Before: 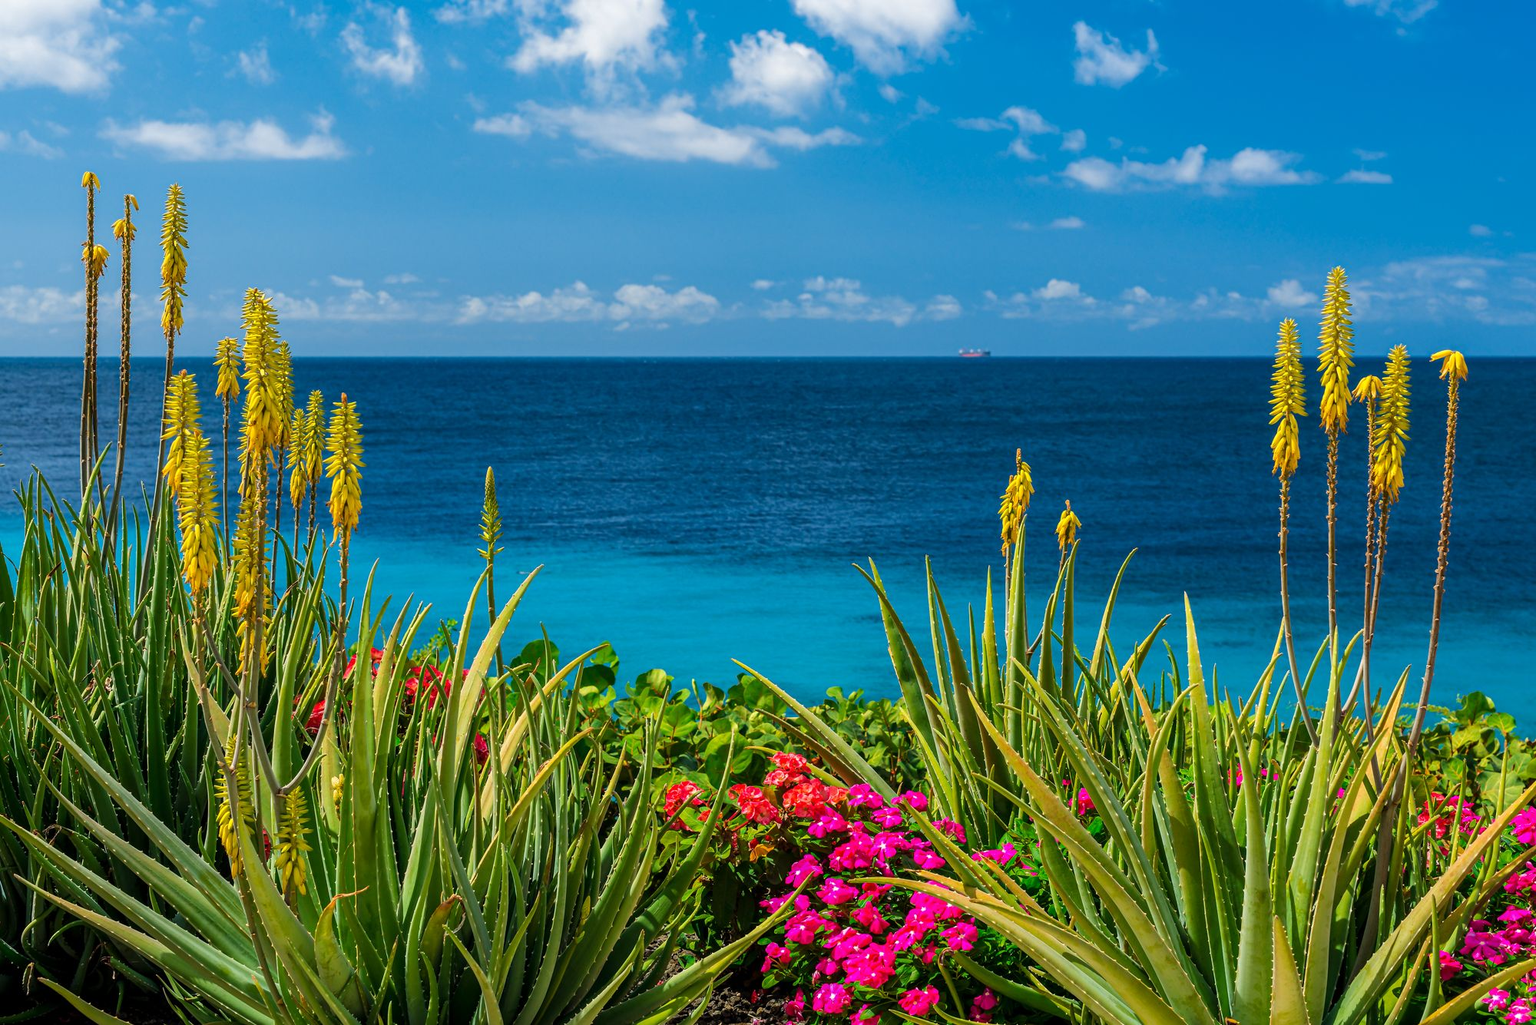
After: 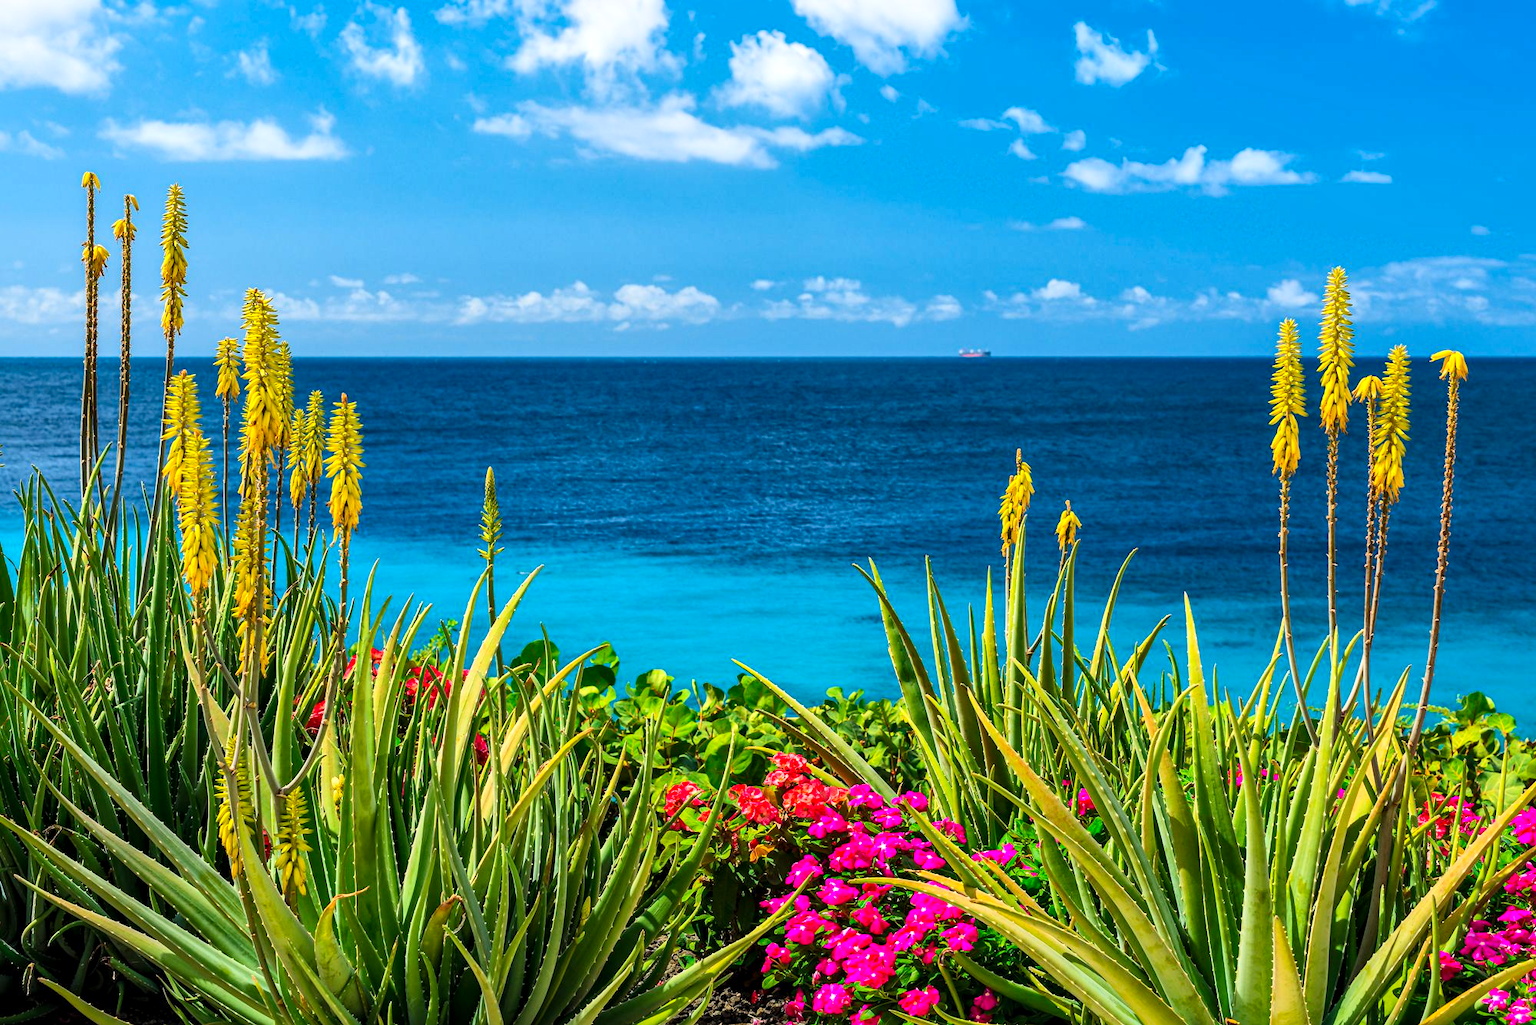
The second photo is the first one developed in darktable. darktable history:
local contrast: mode bilateral grid, contrast 19, coarseness 50, detail 139%, midtone range 0.2
contrast brightness saturation: contrast 0.196, brightness 0.158, saturation 0.224
